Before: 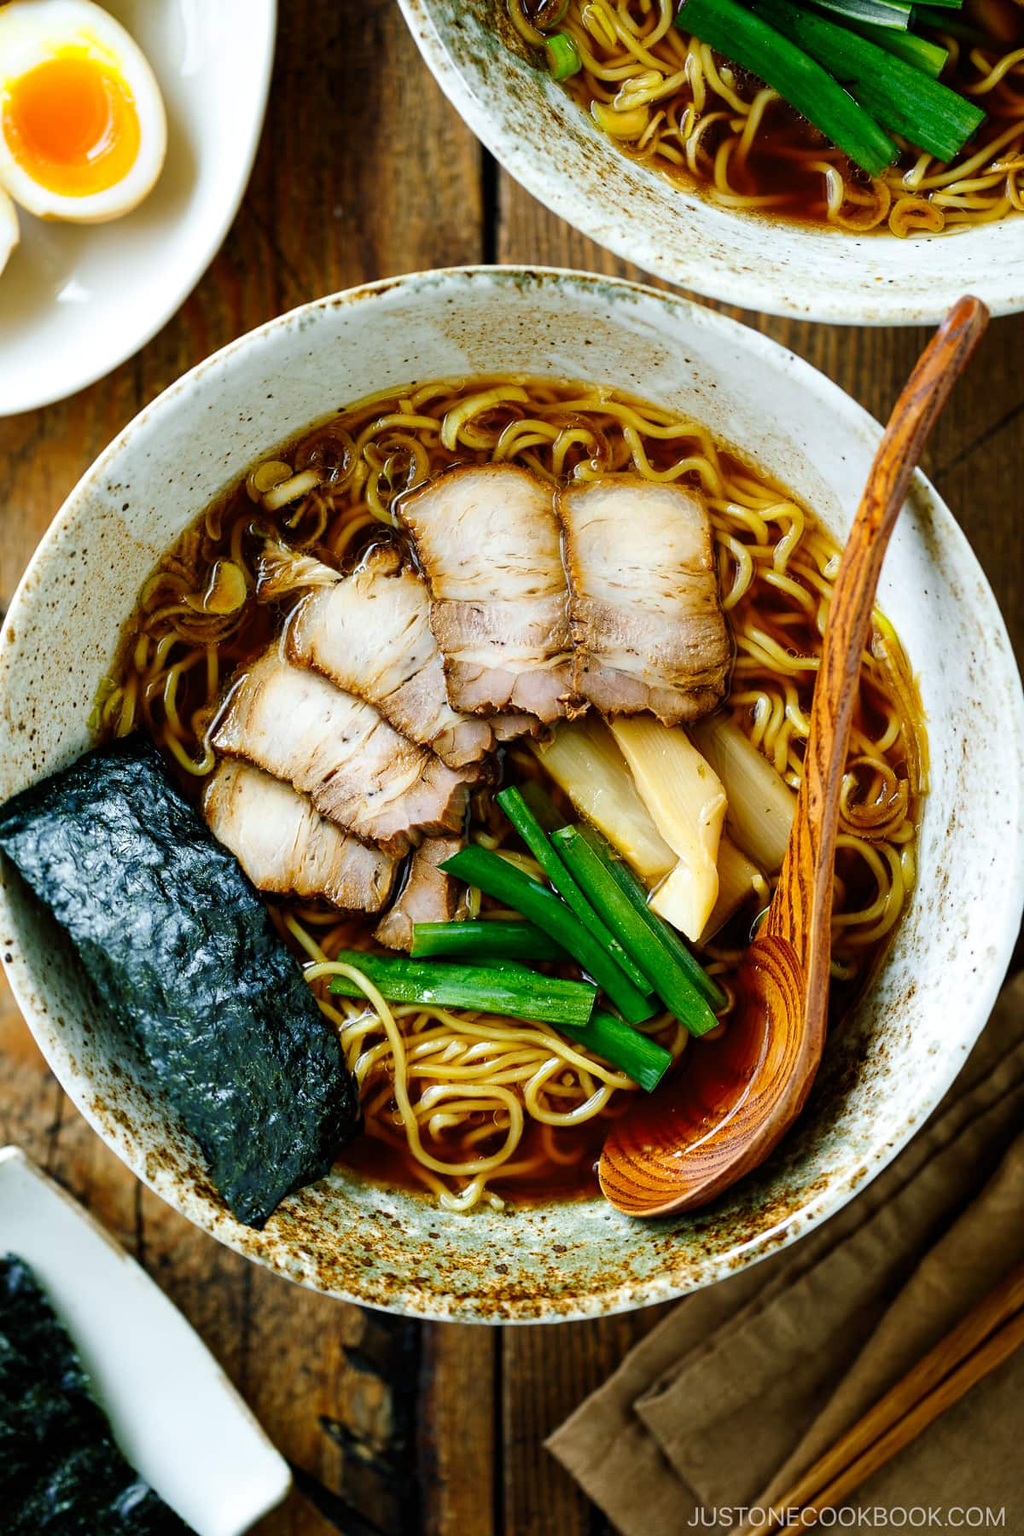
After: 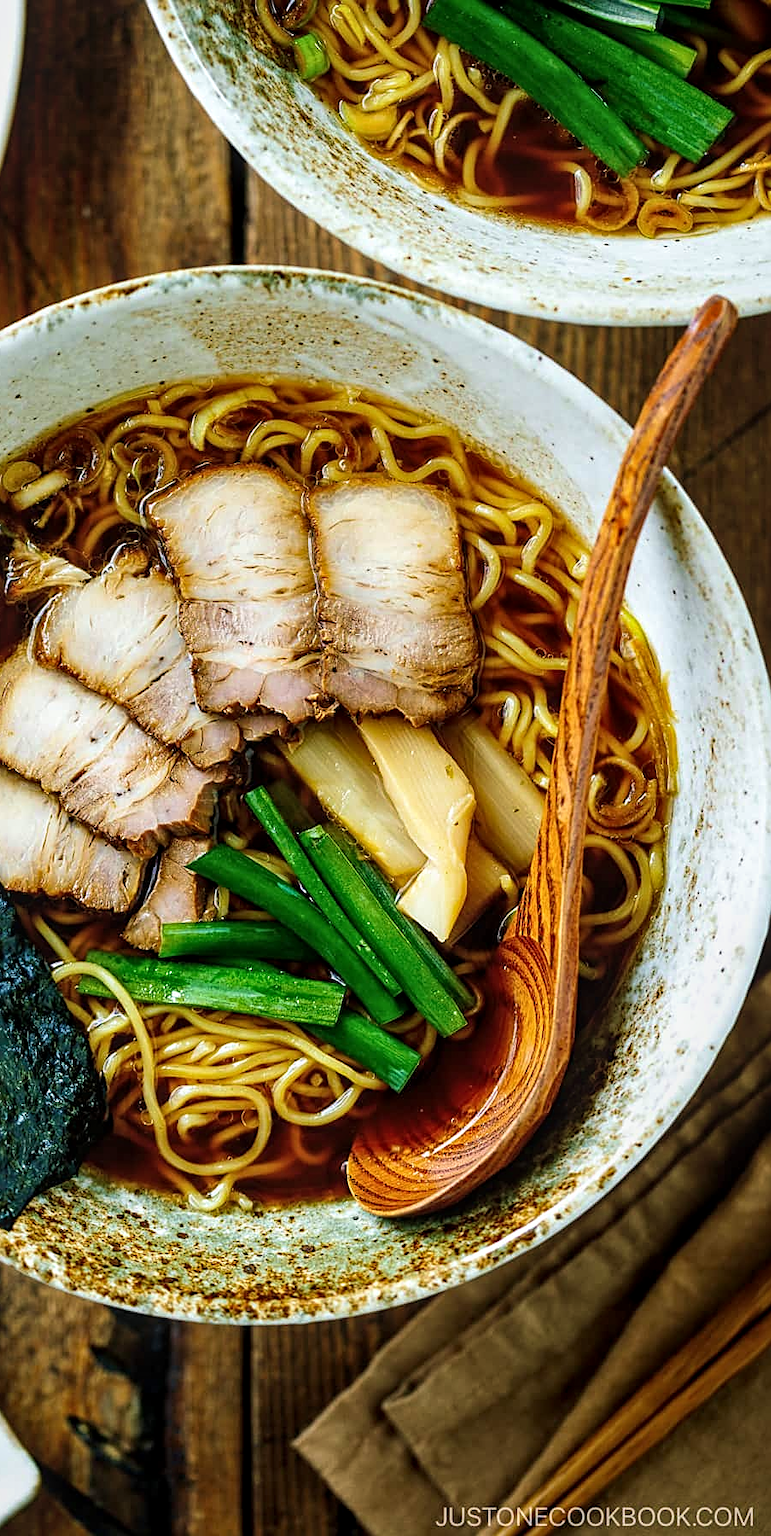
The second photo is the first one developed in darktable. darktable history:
sharpen: on, module defaults
crop and rotate: left 24.589%
local contrast: on, module defaults
velvia: on, module defaults
